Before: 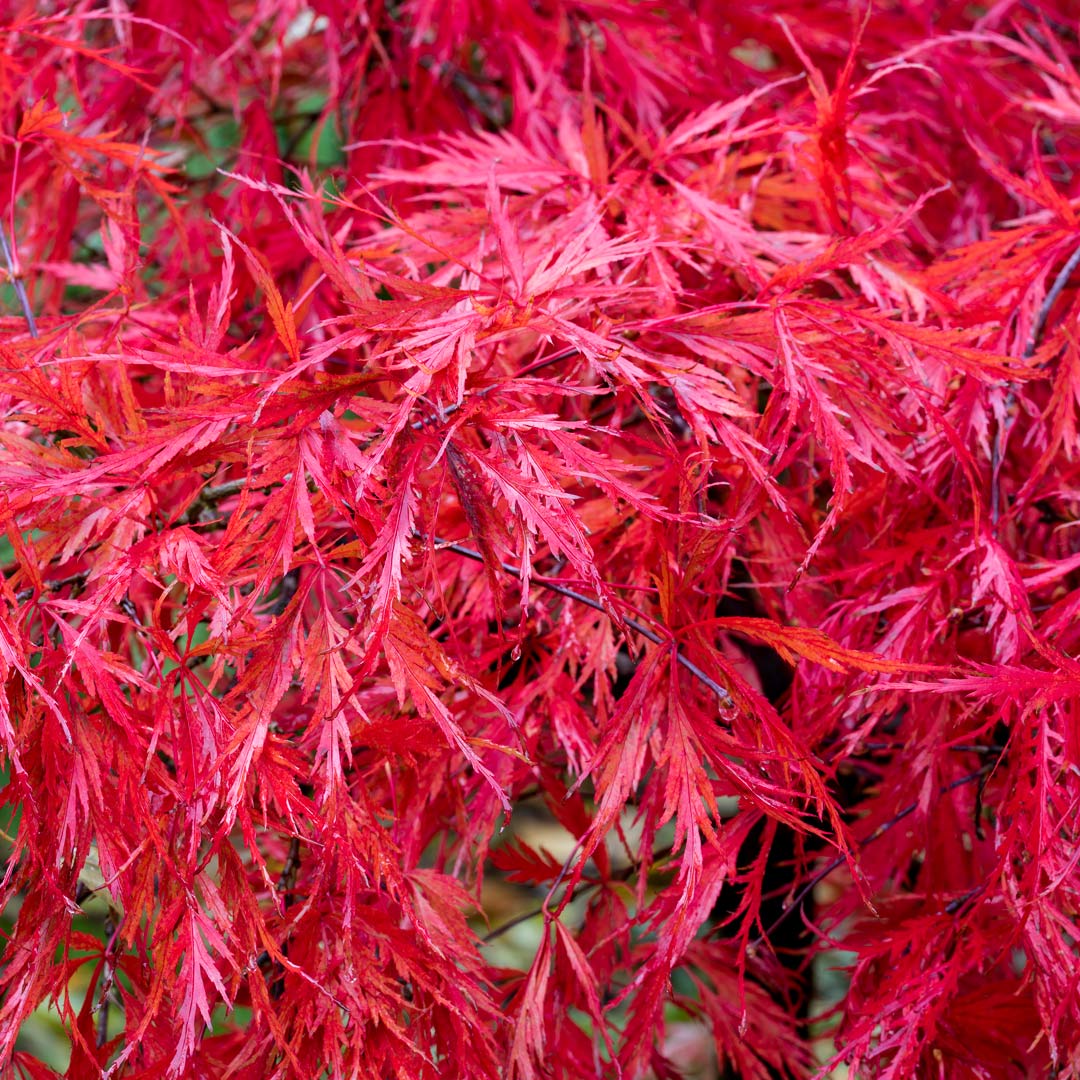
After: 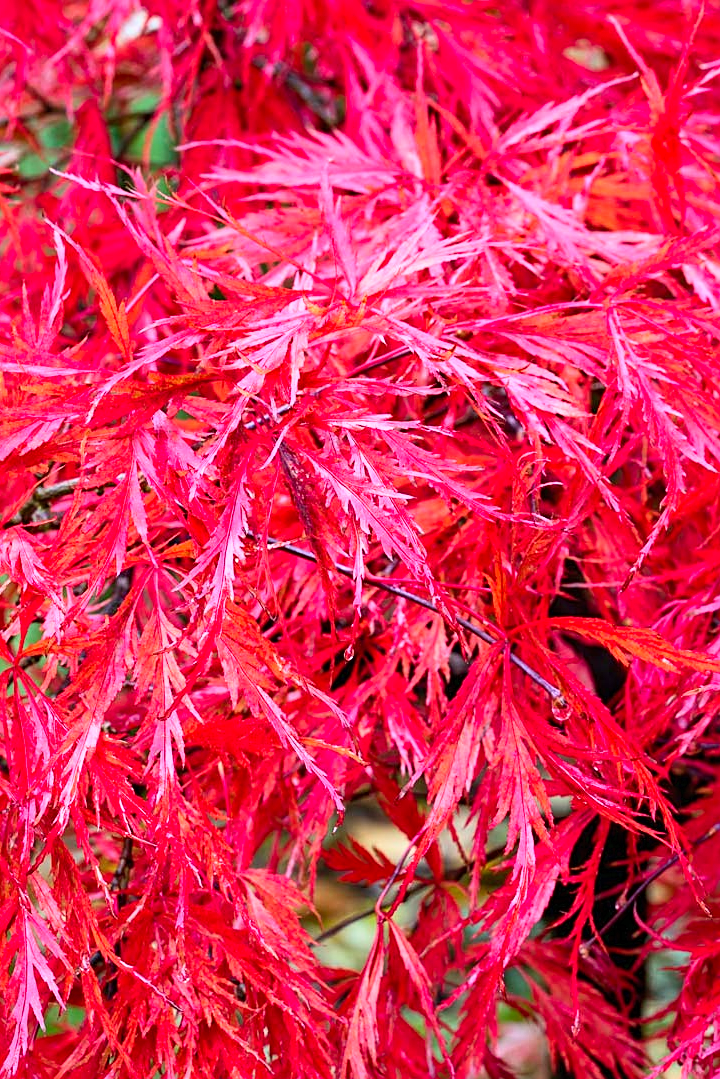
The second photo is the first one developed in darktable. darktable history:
contrast brightness saturation: contrast 0.197, brightness 0.166, saturation 0.23
exposure: exposure 0.191 EV, compensate highlight preservation false
sharpen: on, module defaults
crop and rotate: left 15.621%, right 17.703%
contrast equalizer: octaves 7, y [[0.5 ×6], [0.5 ×6], [0.5, 0.5, 0.501, 0.545, 0.707, 0.863], [0 ×6], [0 ×6]]
